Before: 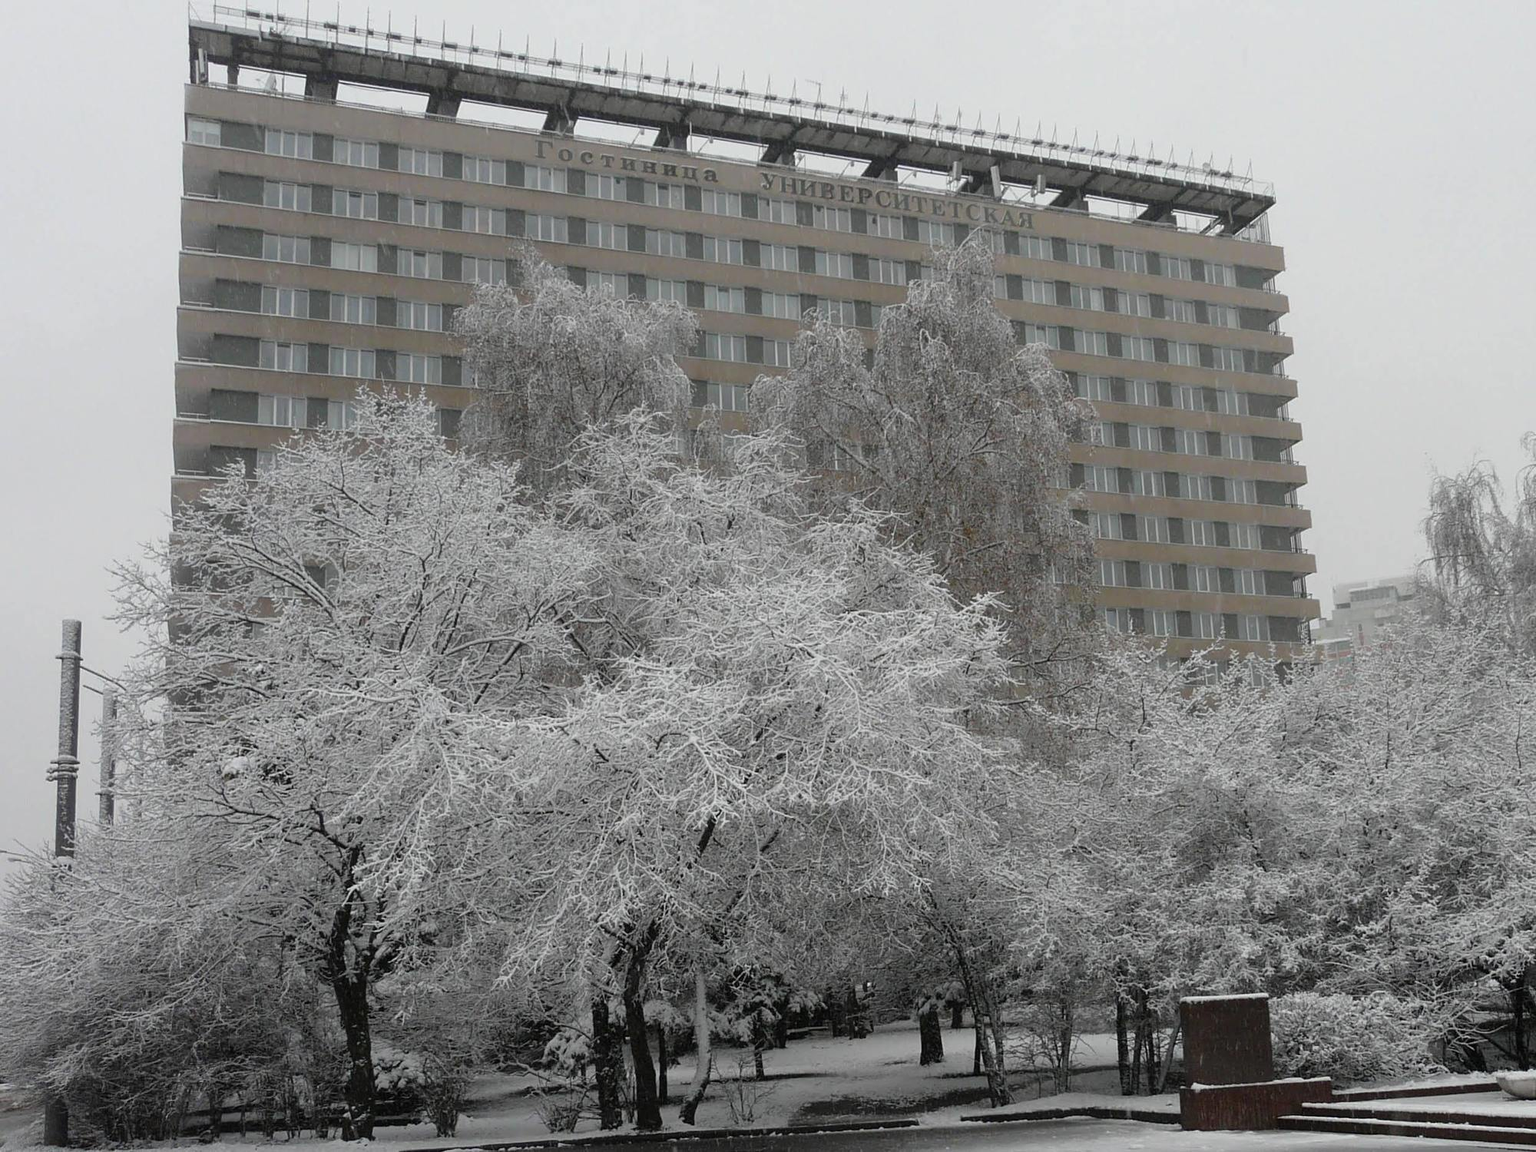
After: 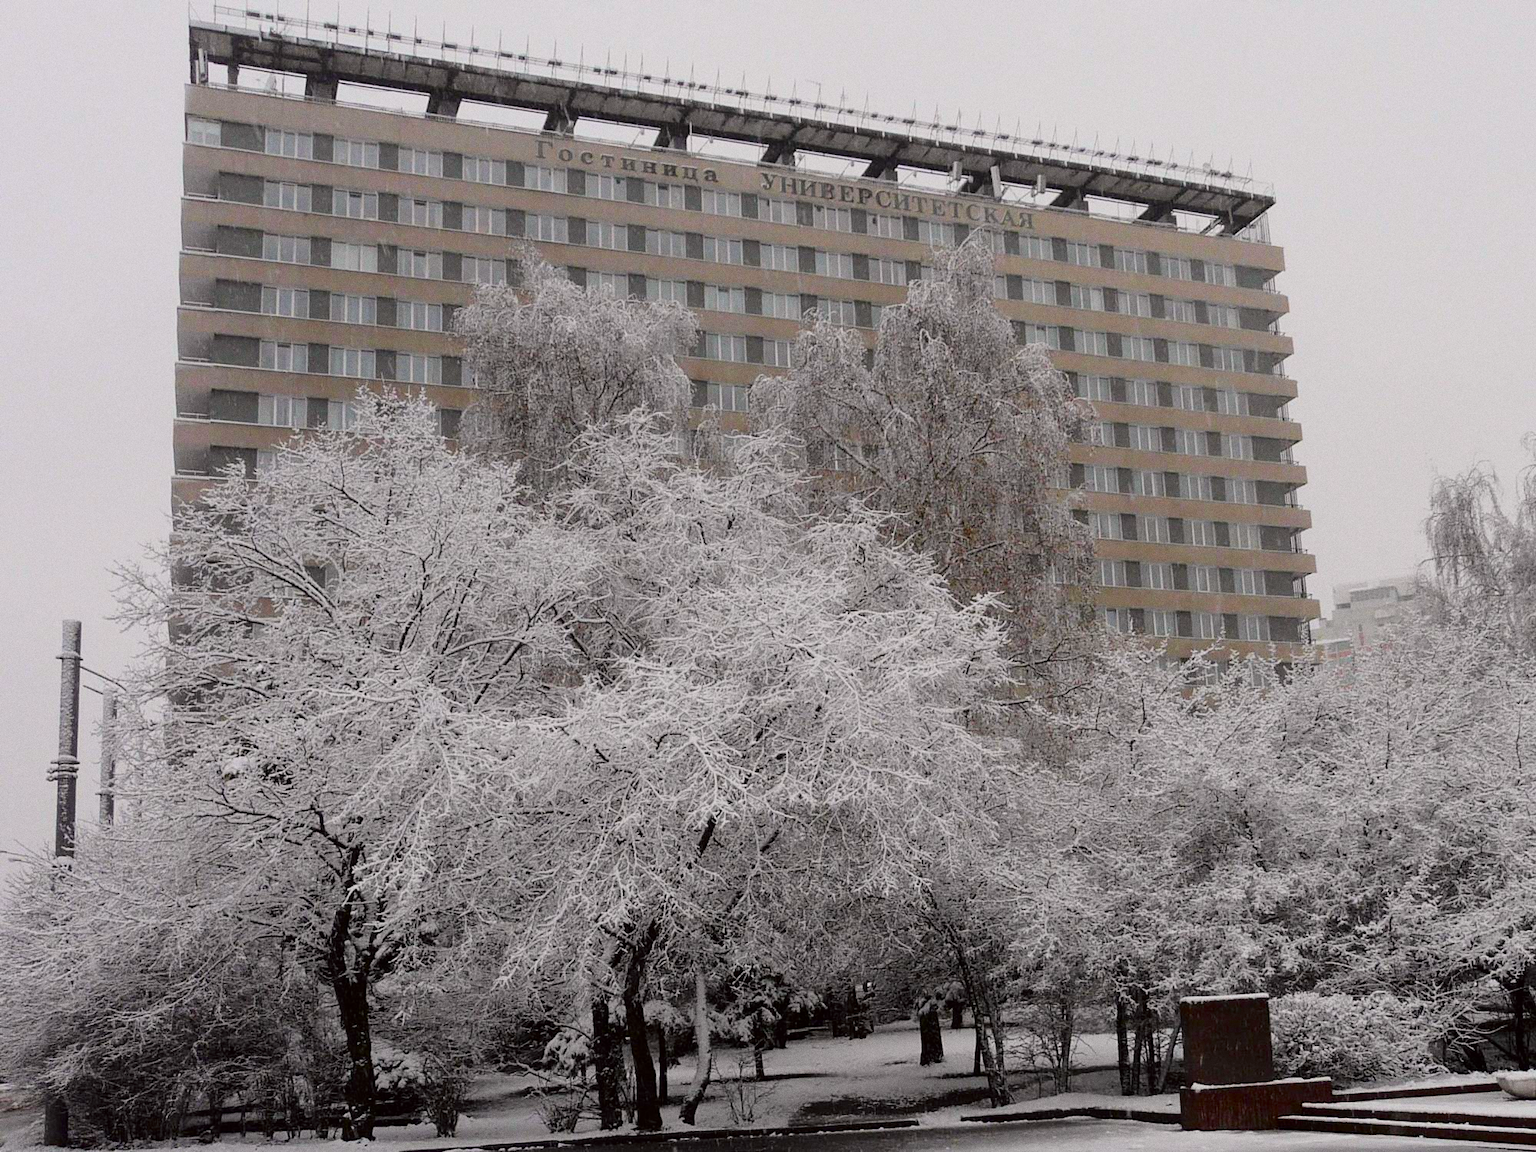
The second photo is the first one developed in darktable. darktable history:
grain: coarseness 0.09 ISO
tone curve: curves: ch0 [(0, 0) (0.049, 0.01) (0.154, 0.081) (0.491, 0.519) (0.748, 0.765) (1, 0.919)]; ch1 [(0, 0) (0.172, 0.123) (0.317, 0.272) (0.401, 0.422) (0.489, 0.496) (0.531, 0.557) (0.615, 0.612) (0.741, 0.783) (1, 1)]; ch2 [(0, 0) (0.411, 0.424) (0.483, 0.478) (0.544, 0.56) (0.686, 0.638) (1, 1)], color space Lab, independent channels, preserve colors none
